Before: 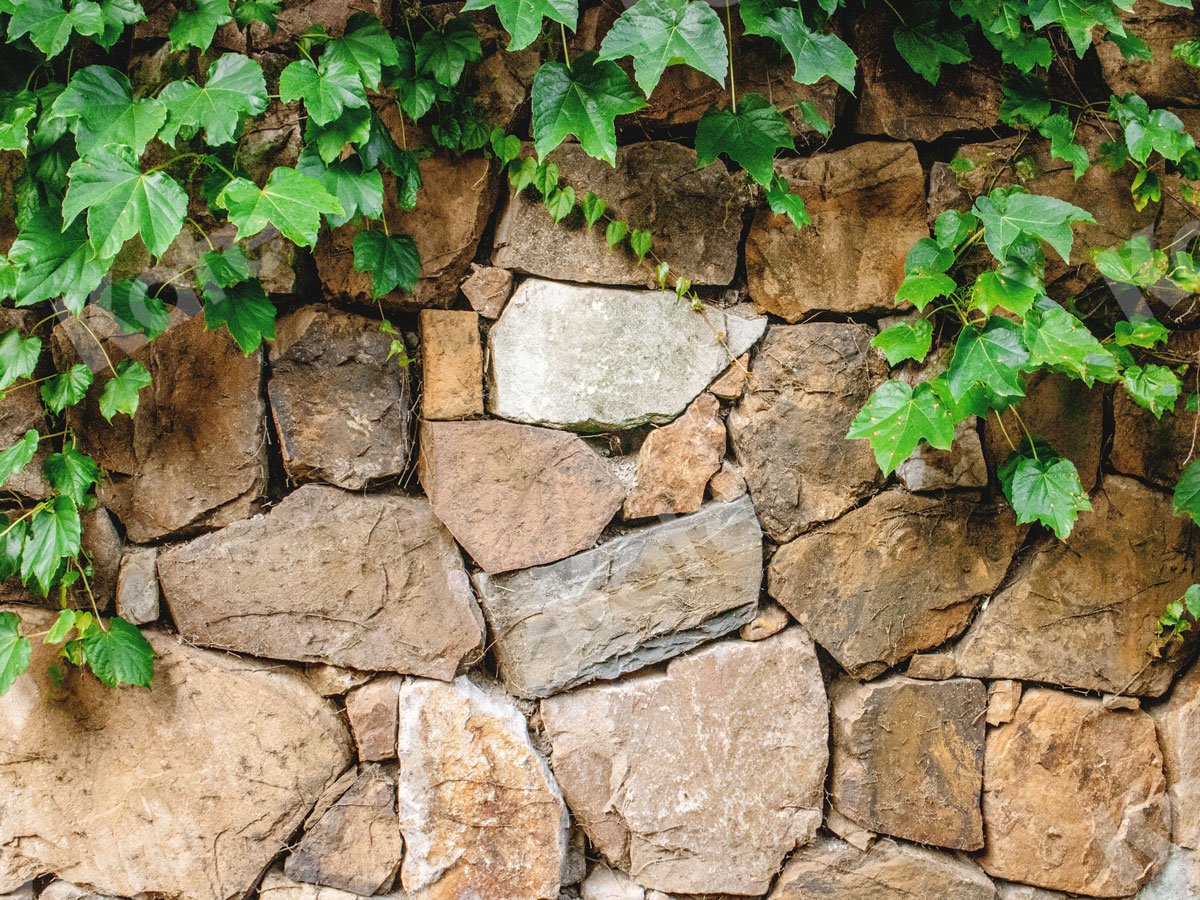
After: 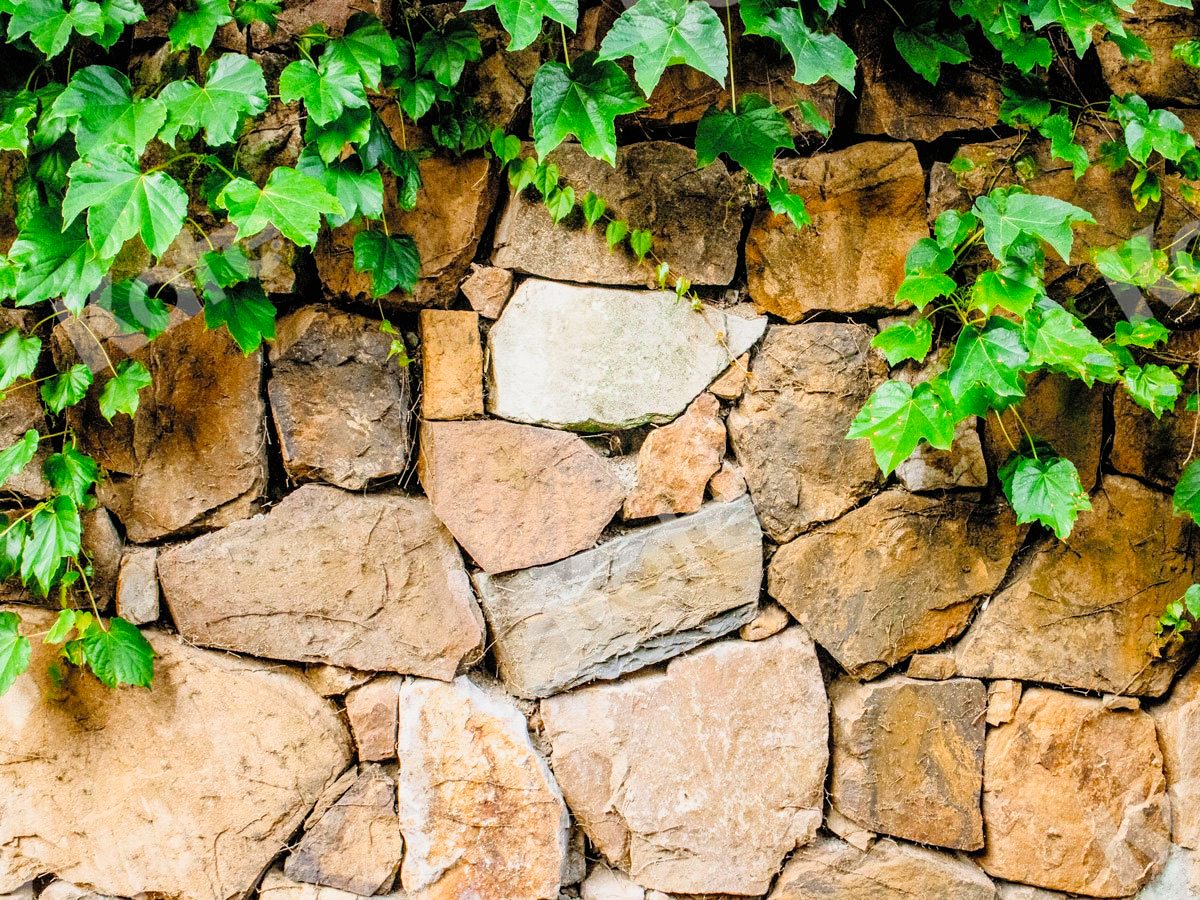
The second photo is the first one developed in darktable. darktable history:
filmic rgb: black relative exposure -7.75 EV, white relative exposure 4.4 EV, threshold 3 EV, target black luminance 0%, hardness 3.76, latitude 50.51%, contrast 1.074, highlights saturation mix 10%, shadows ↔ highlights balance -0.22%, color science v4 (2020), enable highlight reconstruction true
exposure: exposure 0.6 EV, compensate highlight preservation false
